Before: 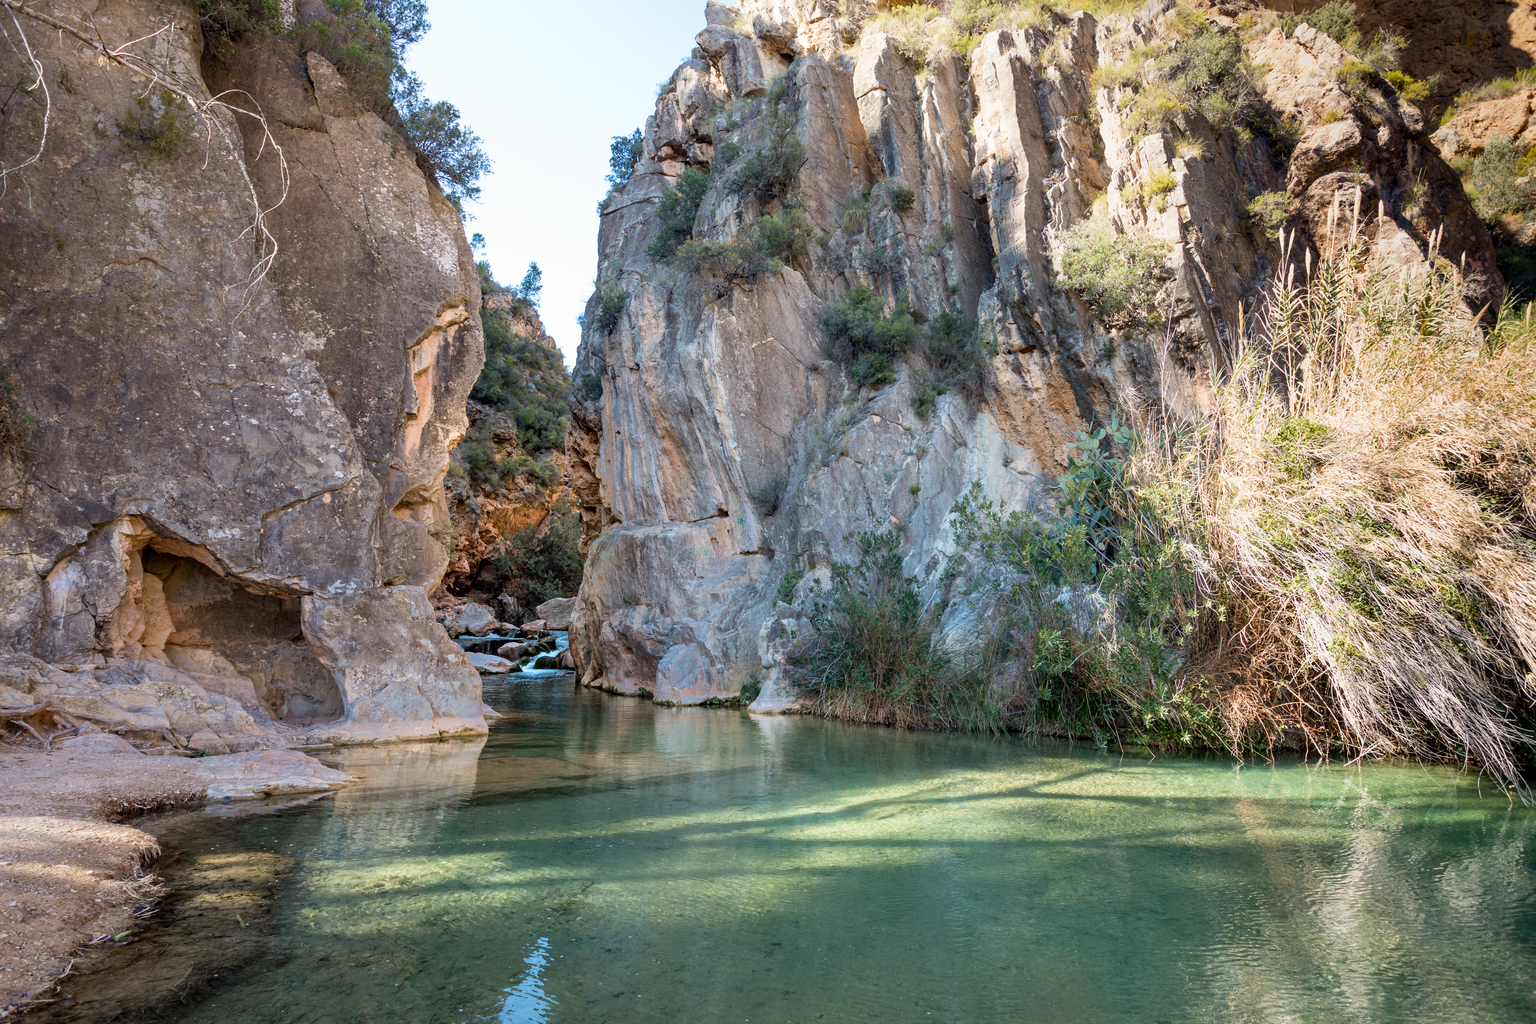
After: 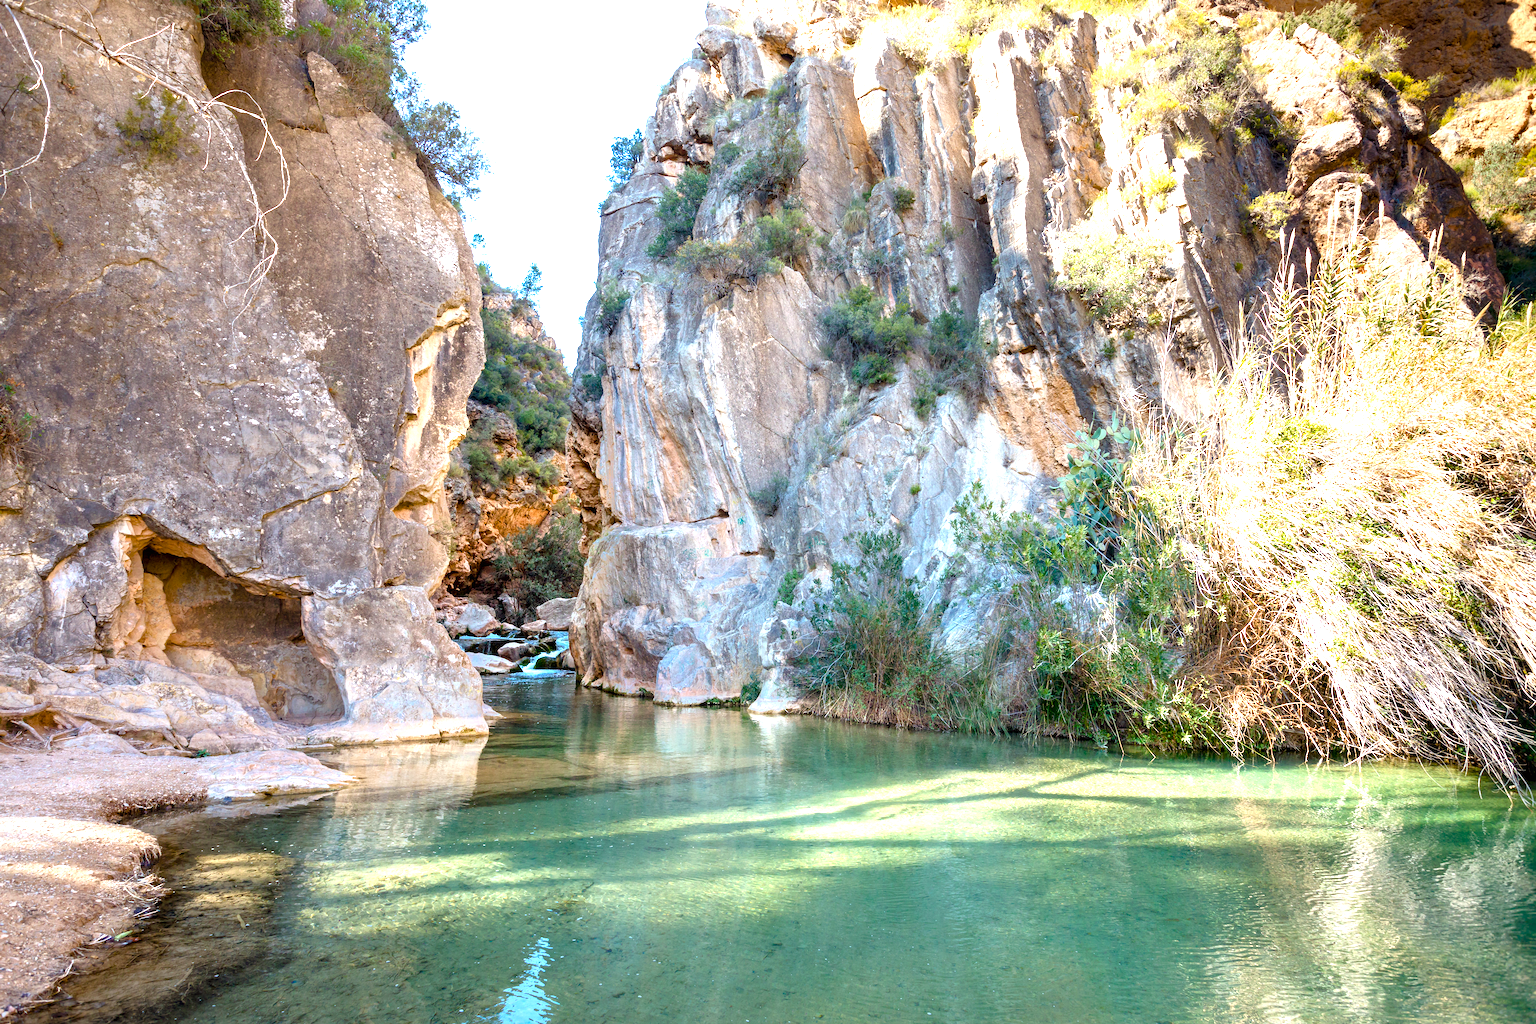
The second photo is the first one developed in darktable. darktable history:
color zones: curves: ch1 [(0.077, 0.436) (0.25, 0.5) (0.75, 0.5)]
exposure: black level correction 0, exposure 1.1 EV, compensate exposure bias true, compensate highlight preservation false
color balance rgb: perceptual saturation grading › global saturation 35%, perceptual saturation grading › highlights -30%, perceptual saturation grading › shadows 35%, perceptual brilliance grading › global brilliance 3%, perceptual brilliance grading › highlights -3%, perceptual brilliance grading › shadows 3%
